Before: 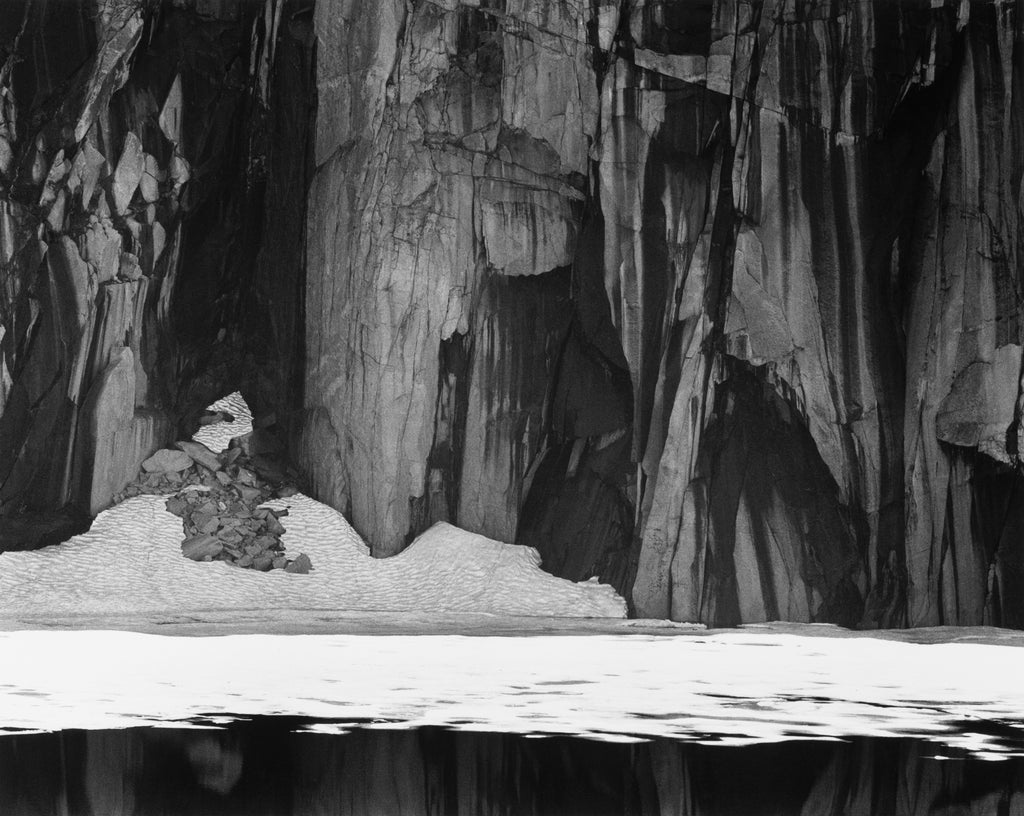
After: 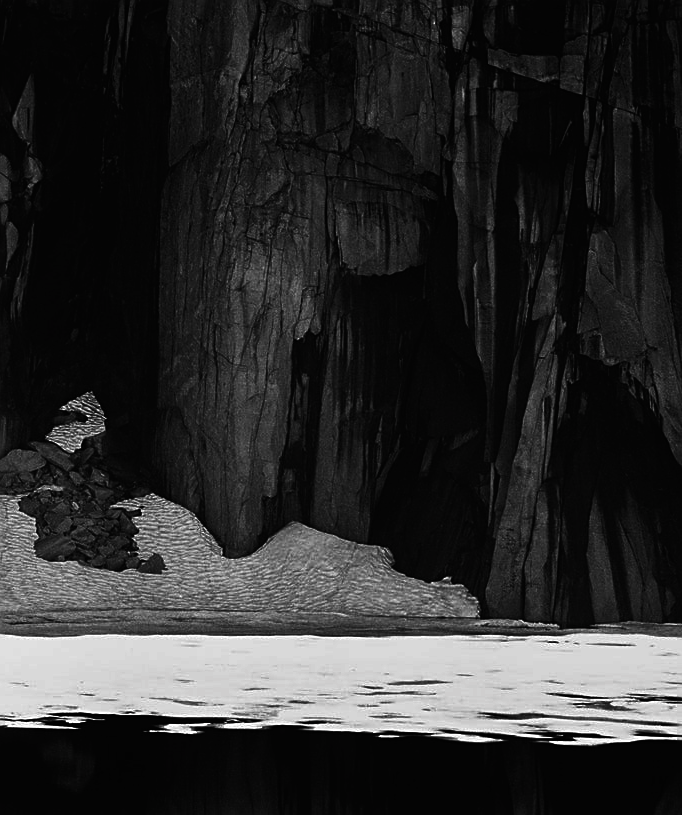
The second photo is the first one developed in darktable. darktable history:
crop and rotate: left 14.389%, right 18.989%
sharpen: on, module defaults
color correction: highlights b* 0.066, saturation 1.08
contrast brightness saturation: brightness -0.994, saturation 0.994
exposure: black level correction -0.029, compensate highlight preservation false
